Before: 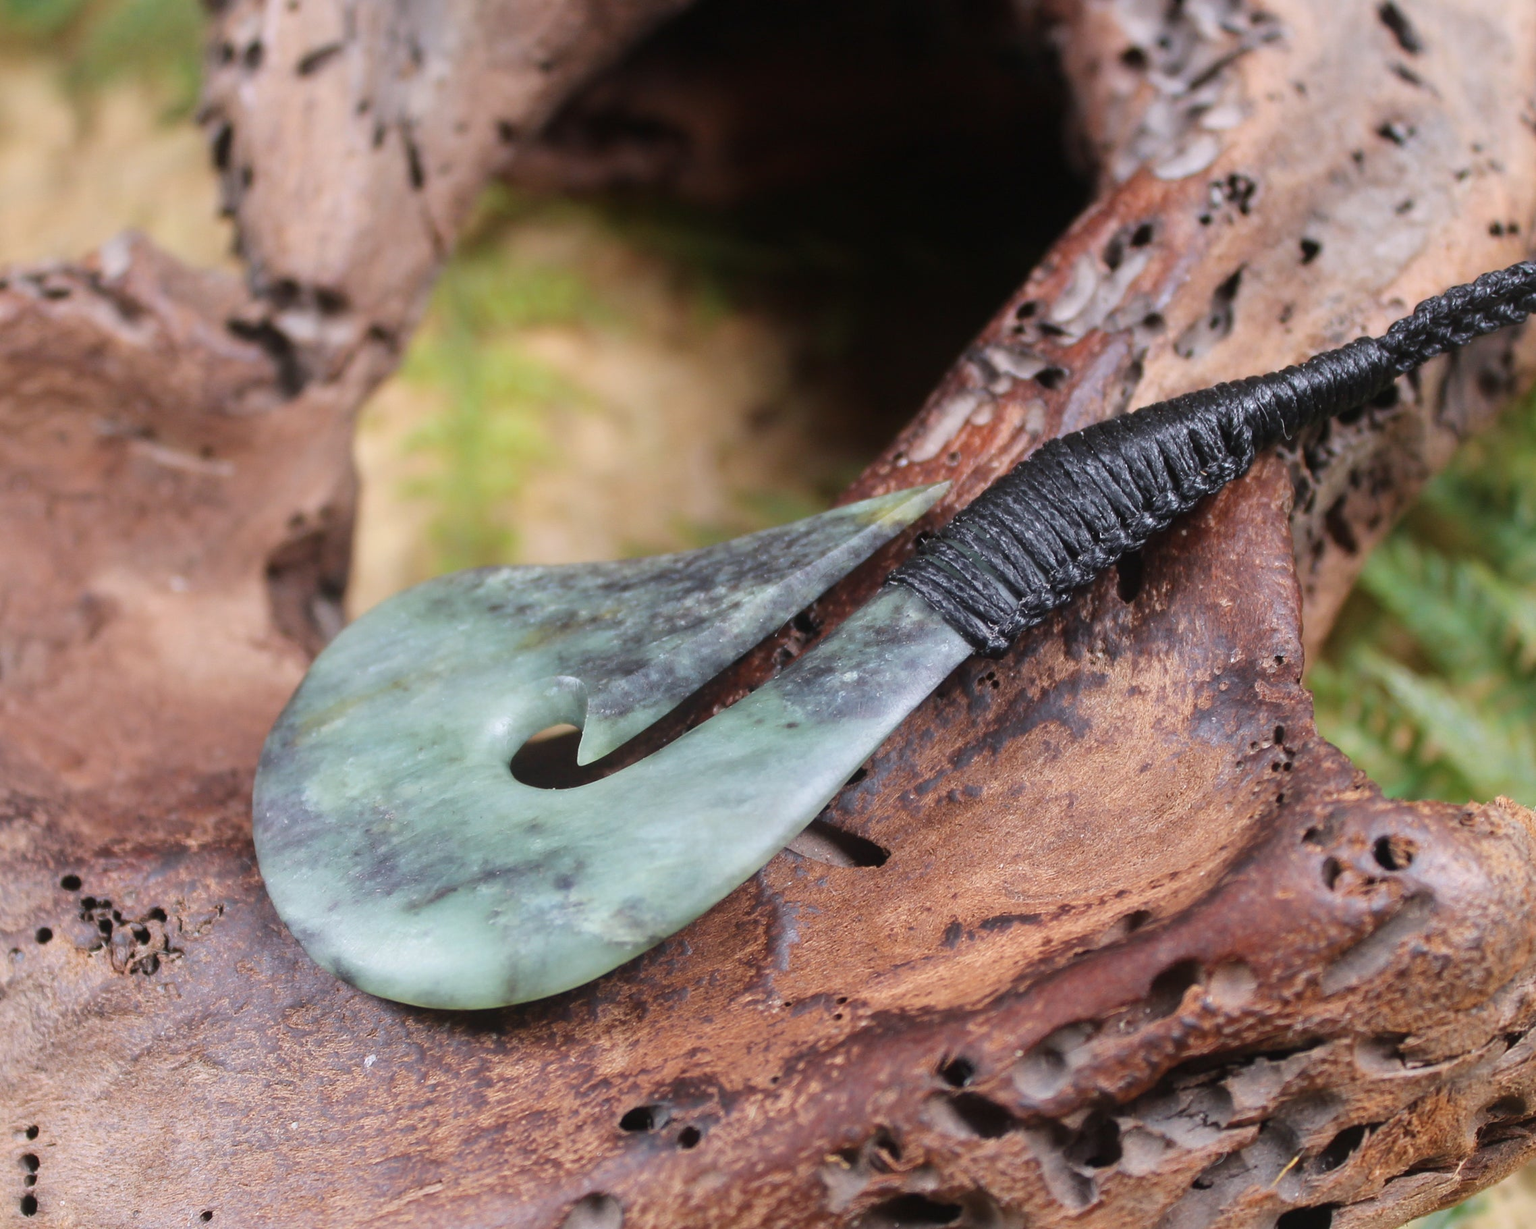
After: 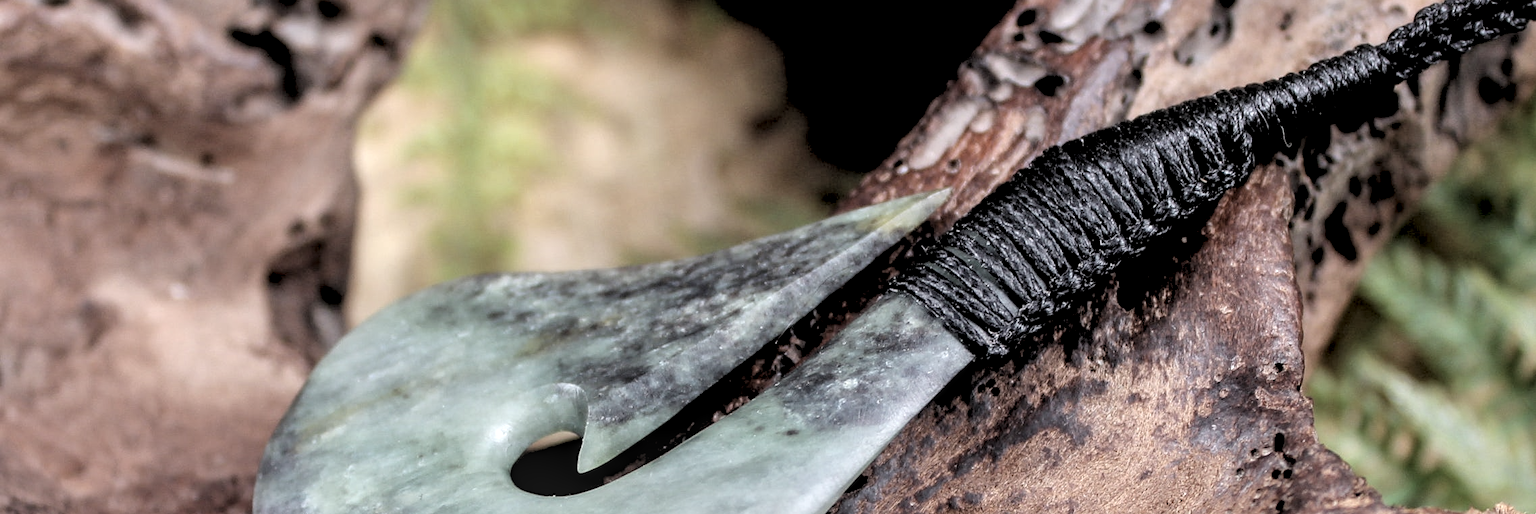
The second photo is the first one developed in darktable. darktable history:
contrast brightness saturation: contrast 0.1, saturation -0.36
shadows and highlights: shadows 10, white point adjustment 1, highlights -40
sharpen: amount 0.2
tone equalizer: on, module defaults
rgb levels: levels [[0.029, 0.461, 0.922], [0, 0.5, 1], [0, 0.5, 1]]
color balance: on, module defaults
local contrast: highlights 61%, detail 143%, midtone range 0.428
crop and rotate: top 23.84%, bottom 34.294%
